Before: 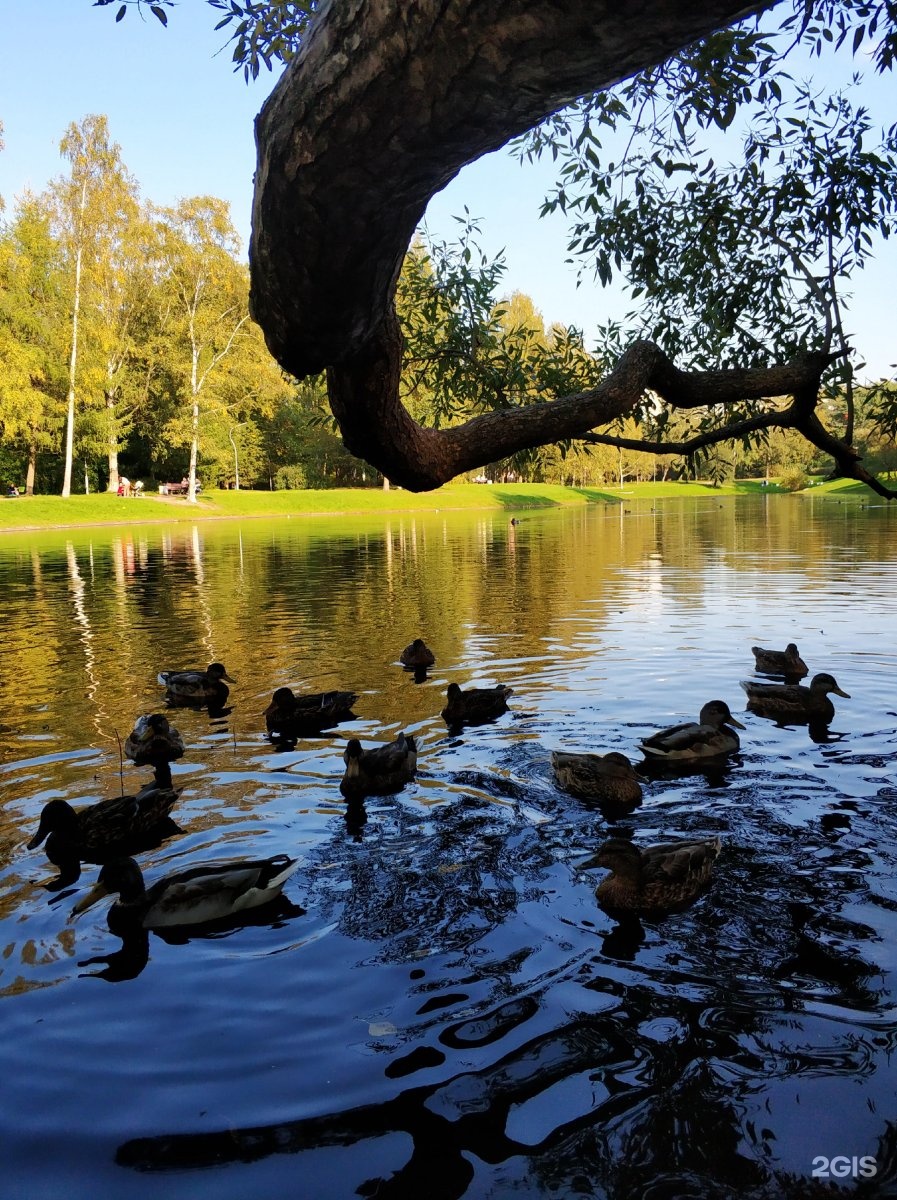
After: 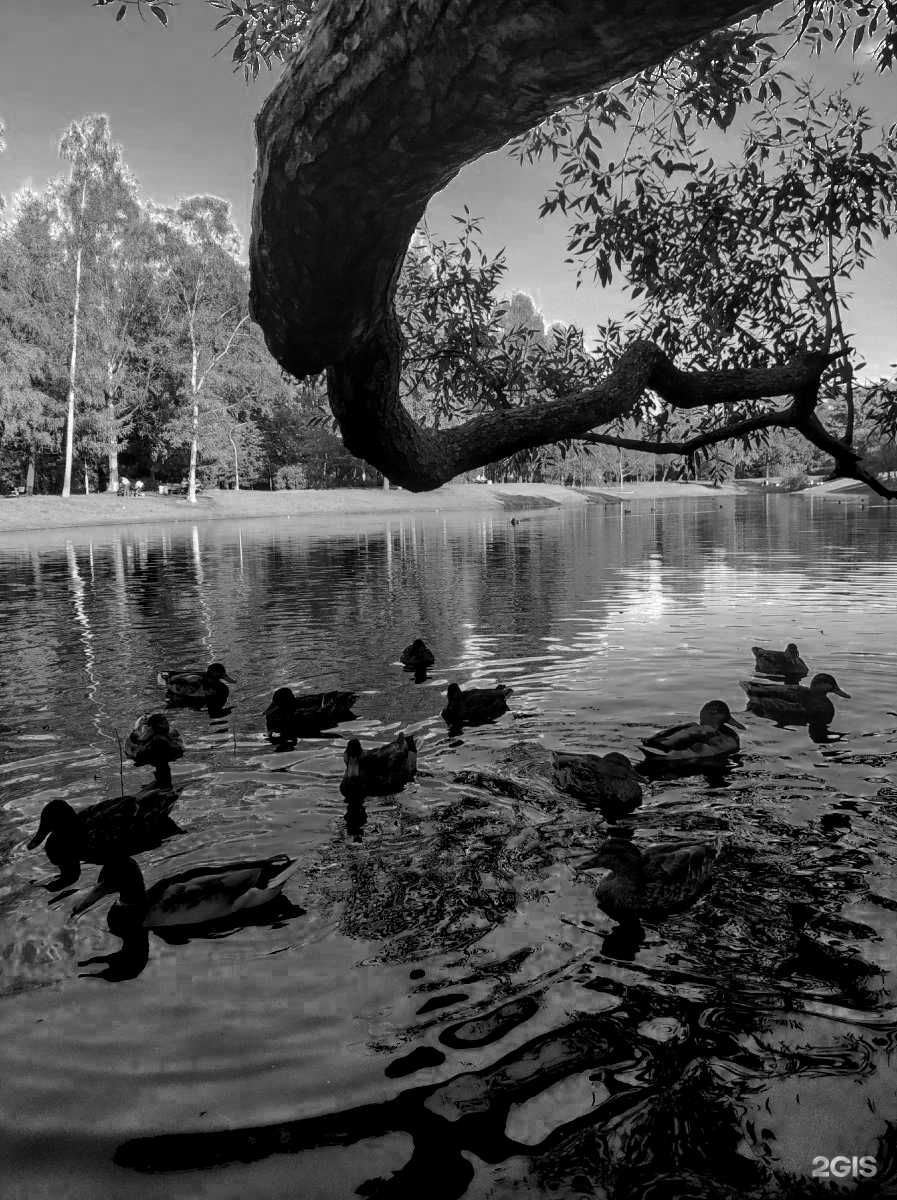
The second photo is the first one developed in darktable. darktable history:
local contrast: detail 130%
color balance rgb: linear chroma grading › global chroma 15%, perceptual saturation grading › global saturation 30%
color zones: curves: ch0 [(0.002, 0.589) (0.107, 0.484) (0.146, 0.249) (0.217, 0.352) (0.309, 0.525) (0.39, 0.404) (0.455, 0.169) (0.597, 0.055) (0.724, 0.212) (0.775, 0.691) (0.869, 0.571) (1, 0.587)]; ch1 [(0, 0) (0.143, 0) (0.286, 0) (0.429, 0) (0.571, 0) (0.714, 0) (0.857, 0)]
